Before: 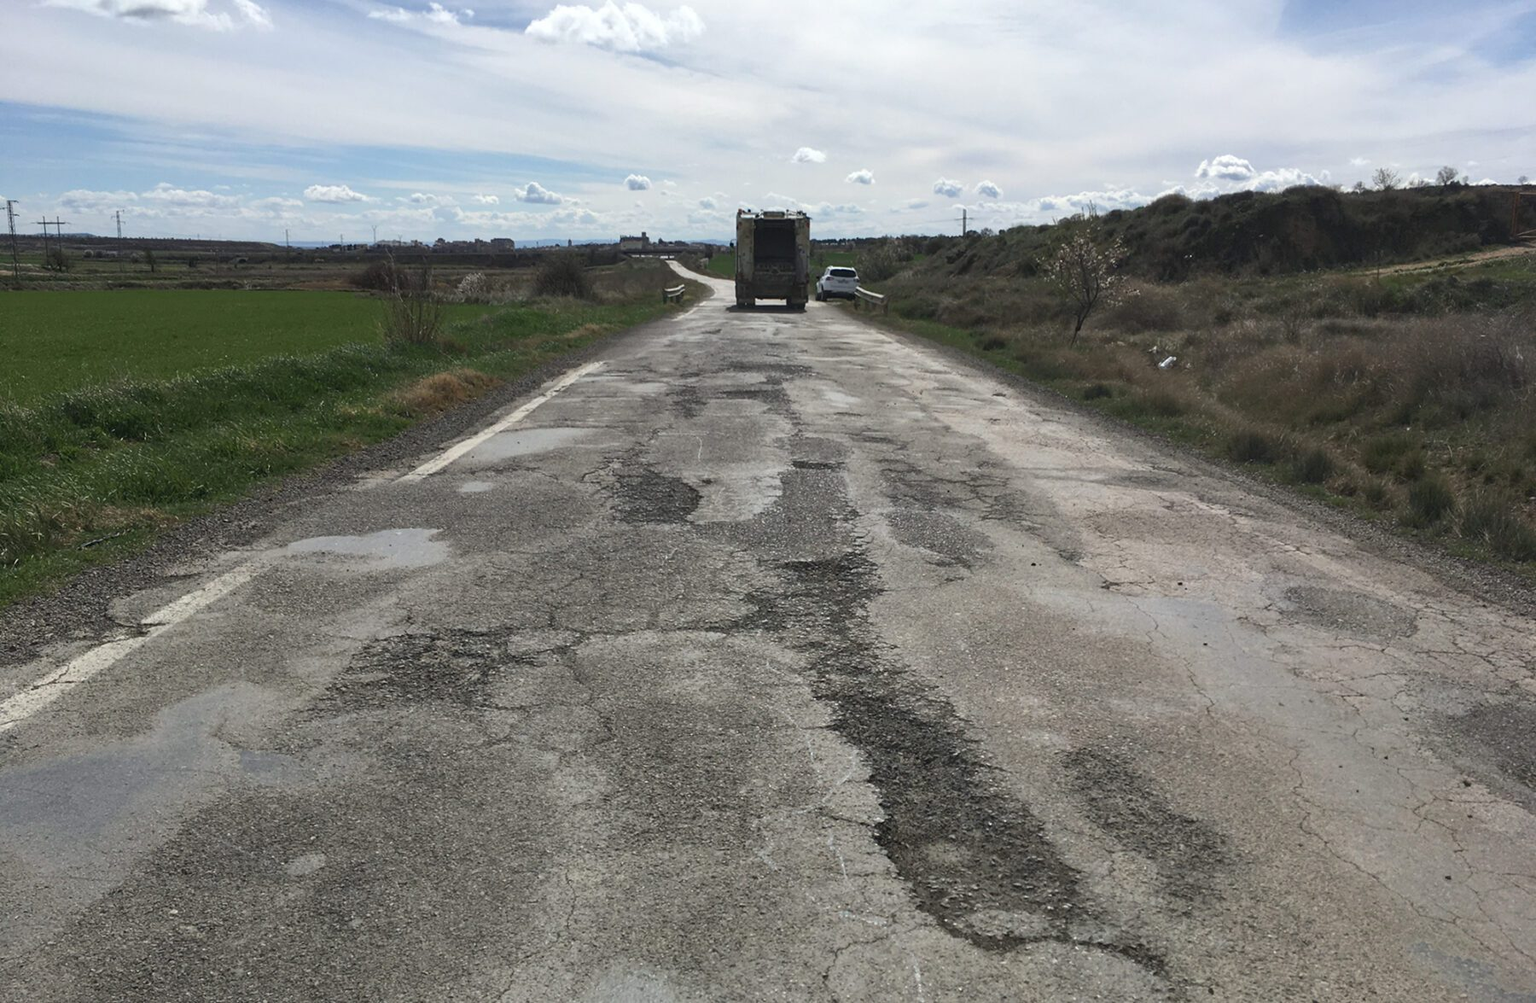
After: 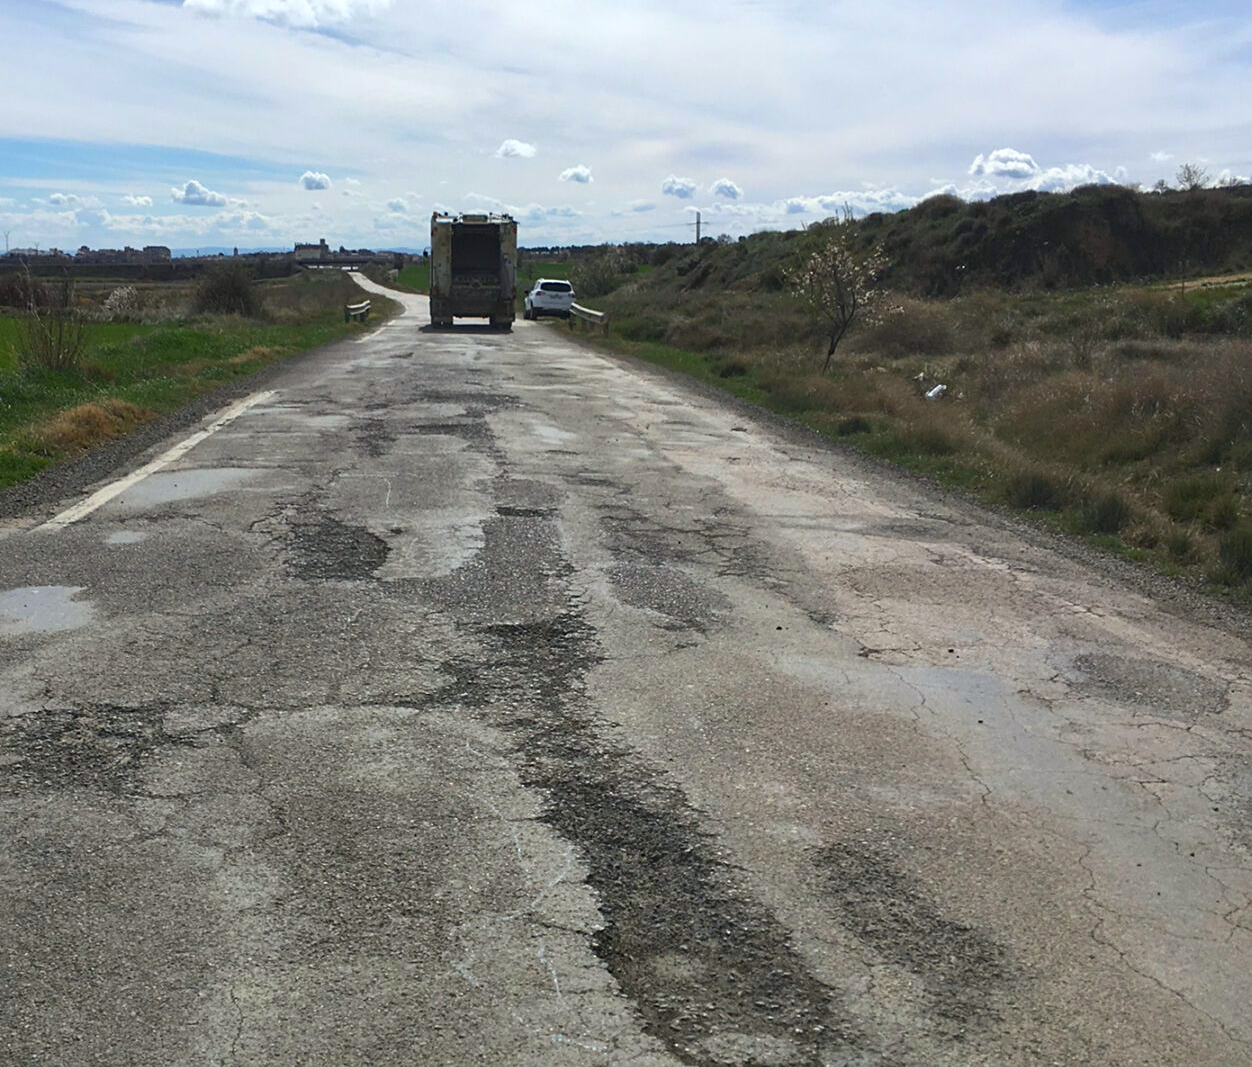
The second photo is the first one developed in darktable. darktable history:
white balance: red 0.986, blue 1.01
crop and rotate: left 24.034%, top 2.838%, right 6.406%, bottom 6.299%
sharpen: amount 0.2
color balance rgb: perceptual saturation grading › global saturation 30%, global vibrance 20%
